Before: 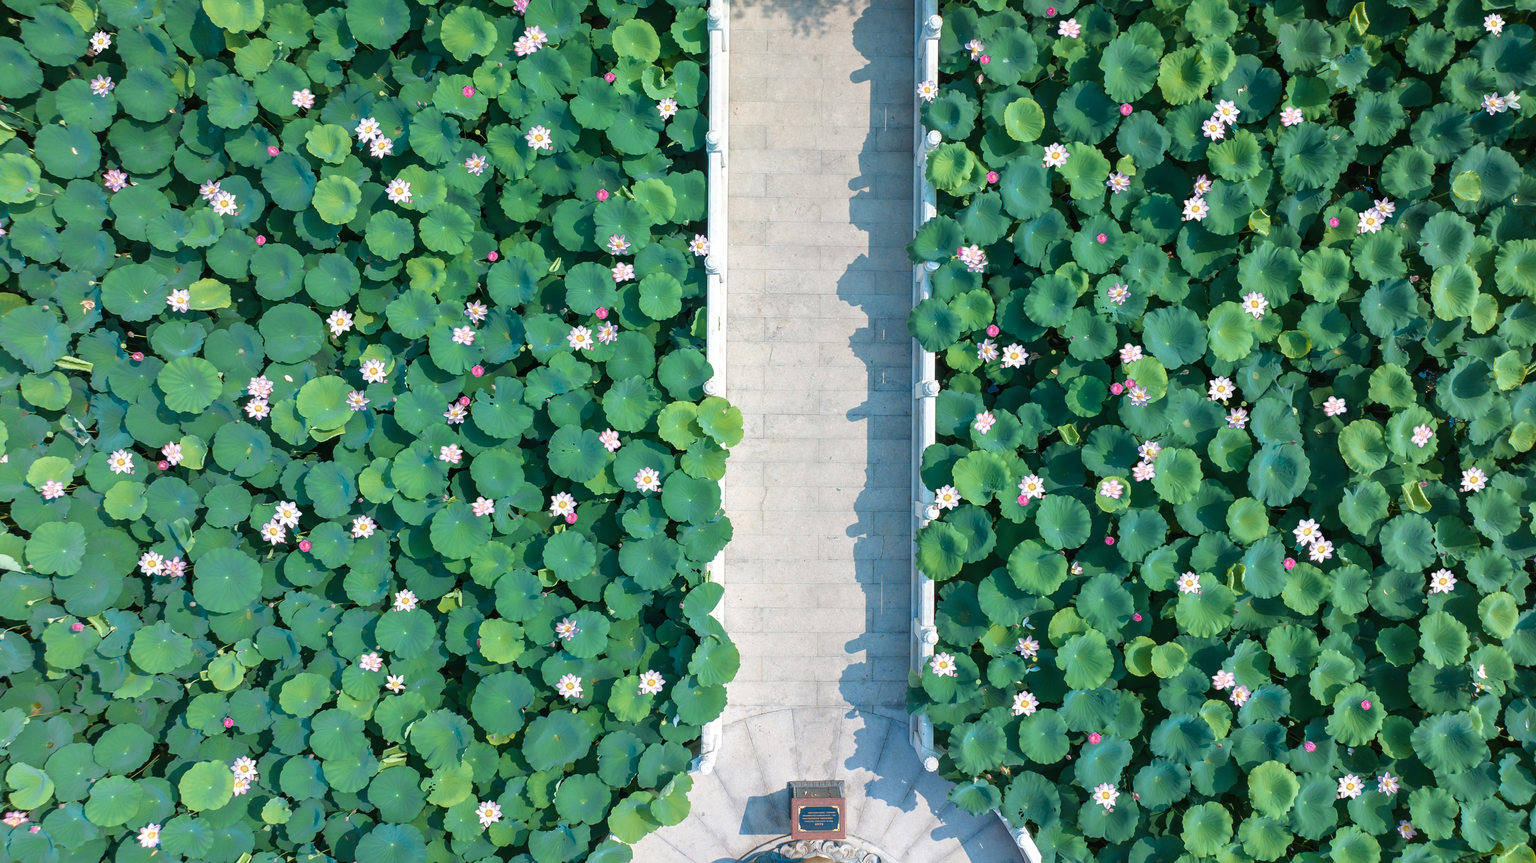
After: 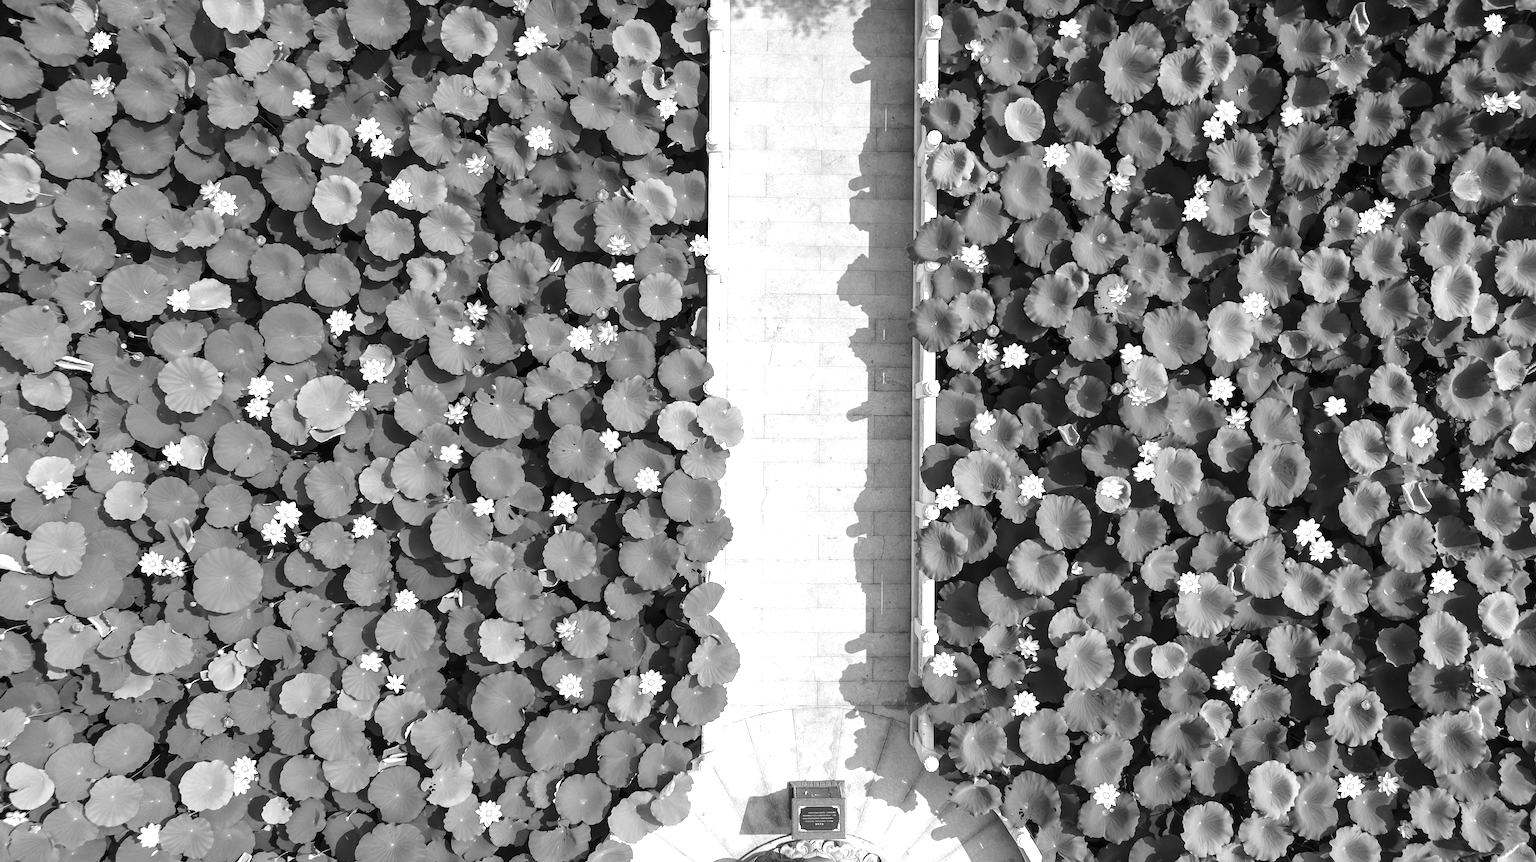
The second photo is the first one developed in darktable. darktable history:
tone equalizer: -8 EV -0.75 EV, -7 EV -0.7 EV, -6 EV -0.6 EV, -5 EV -0.4 EV, -3 EV 0.4 EV, -2 EV 0.6 EV, -1 EV 0.7 EV, +0 EV 0.75 EV, edges refinement/feathering 500, mask exposure compensation -1.57 EV, preserve details no
monochrome: on, module defaults
